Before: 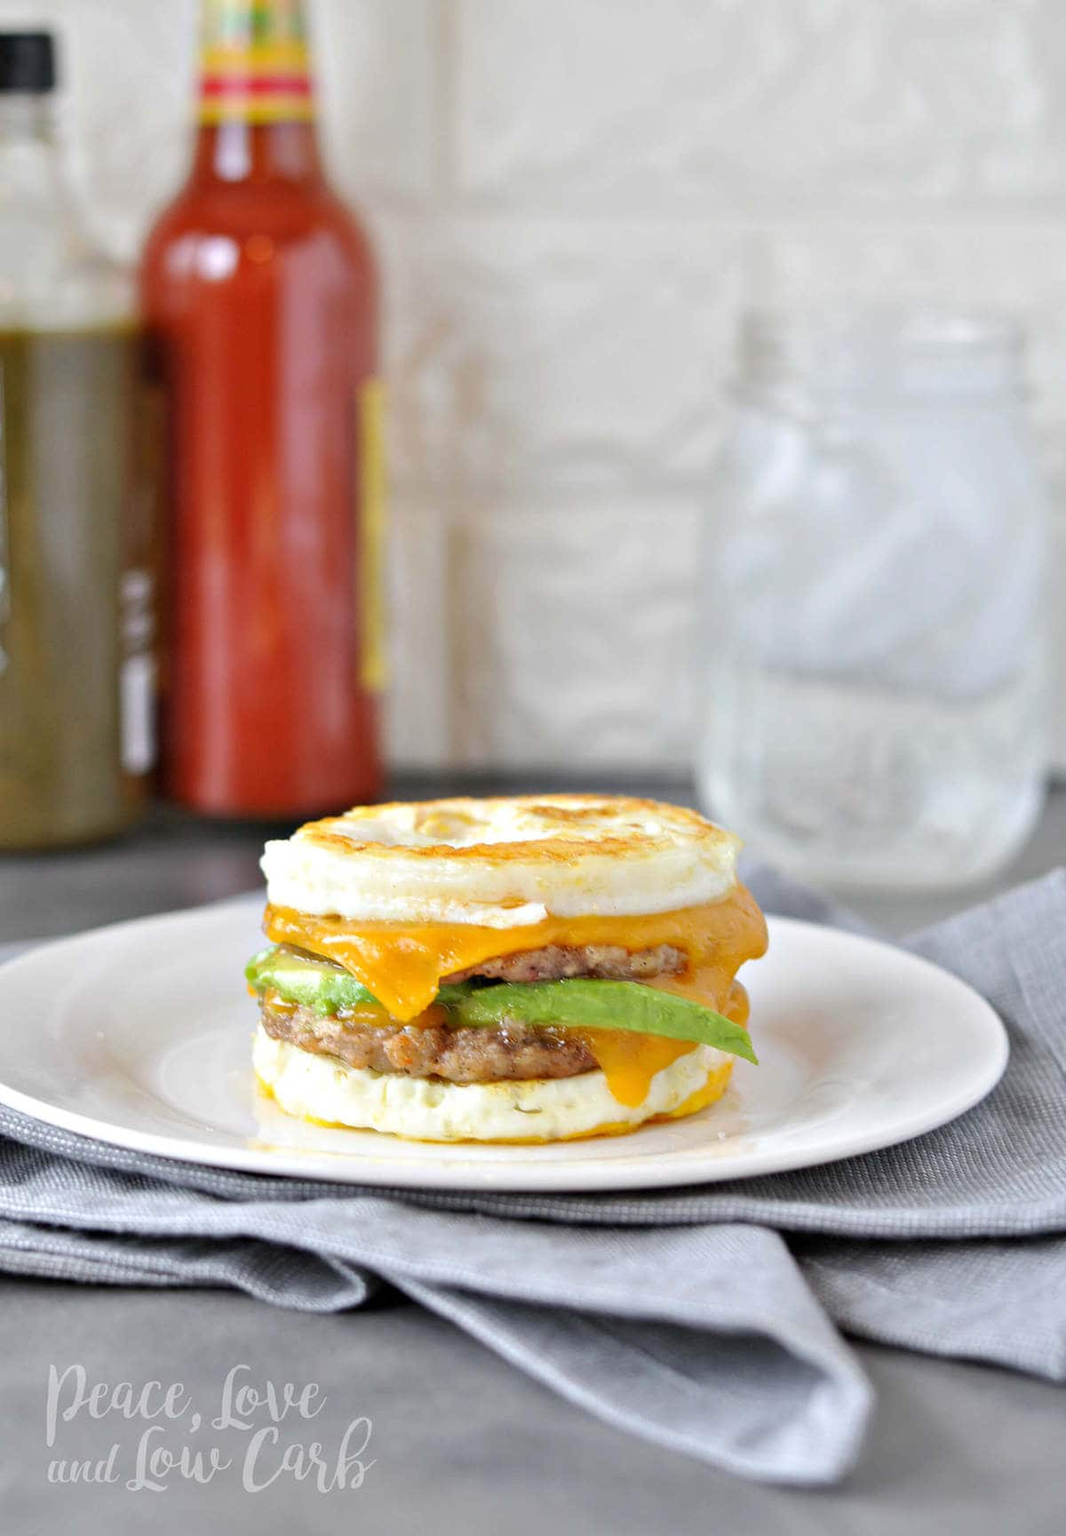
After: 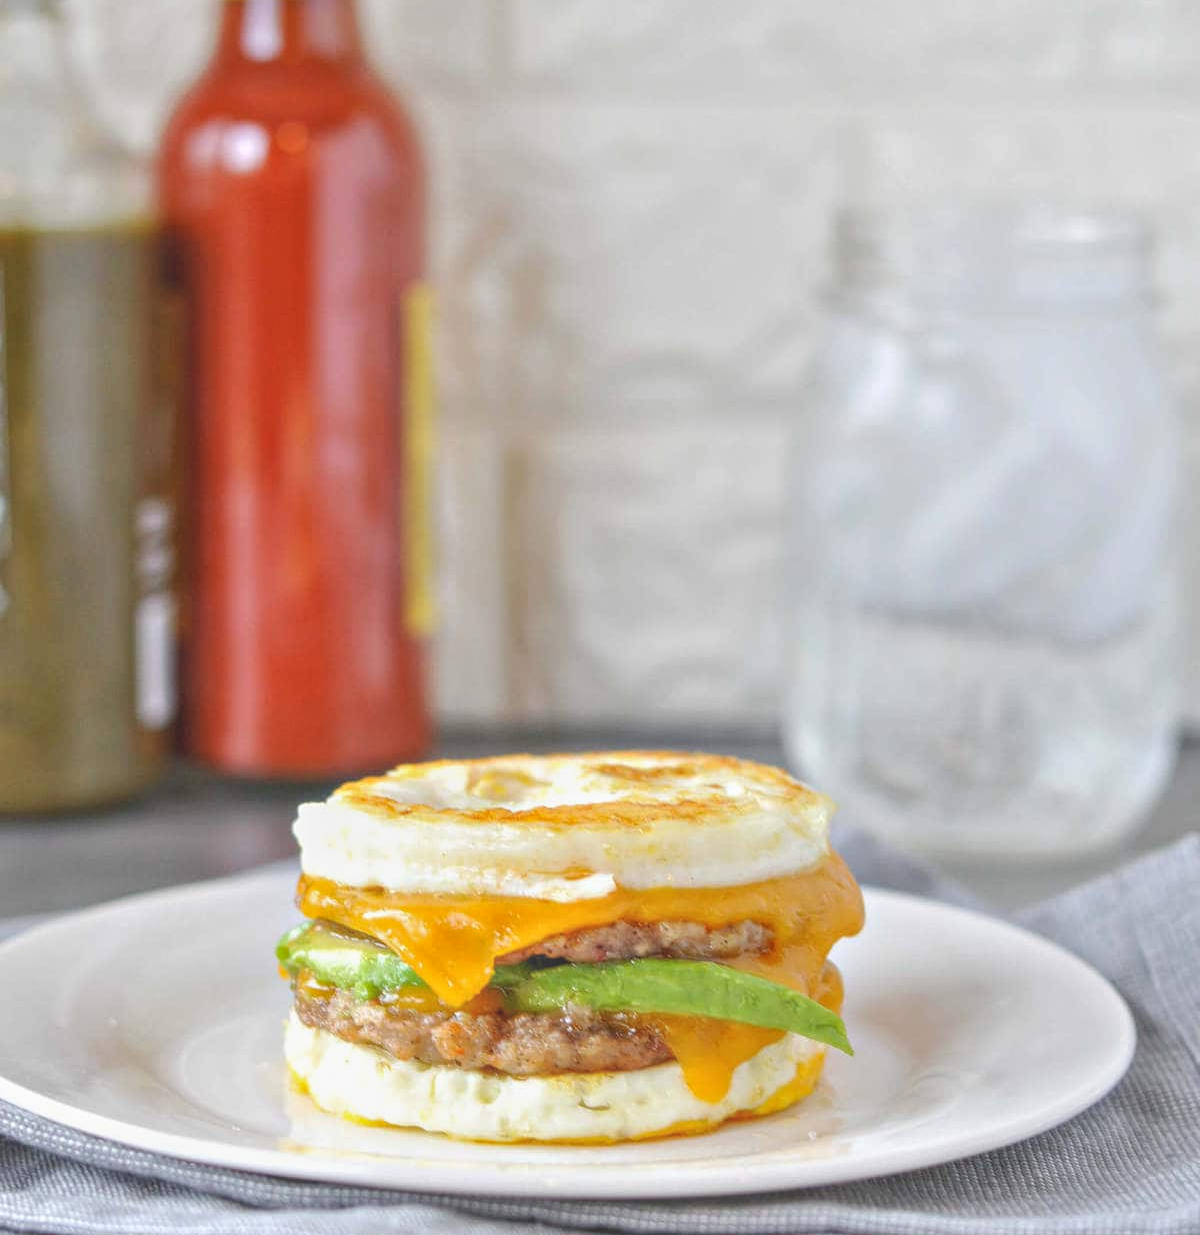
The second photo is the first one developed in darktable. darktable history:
local contrast: highlights 73%, shadows 15%, midtone range 0.194
crop and rotate: top 8.322%, bottom 20.2%
